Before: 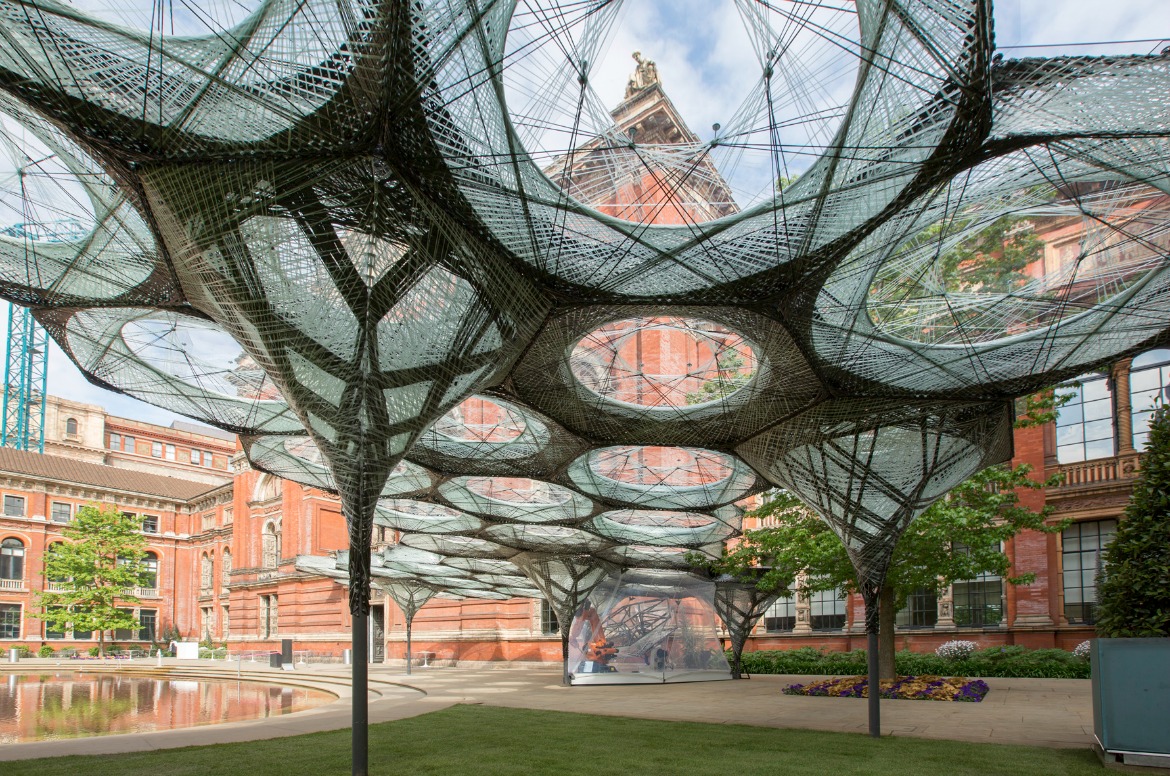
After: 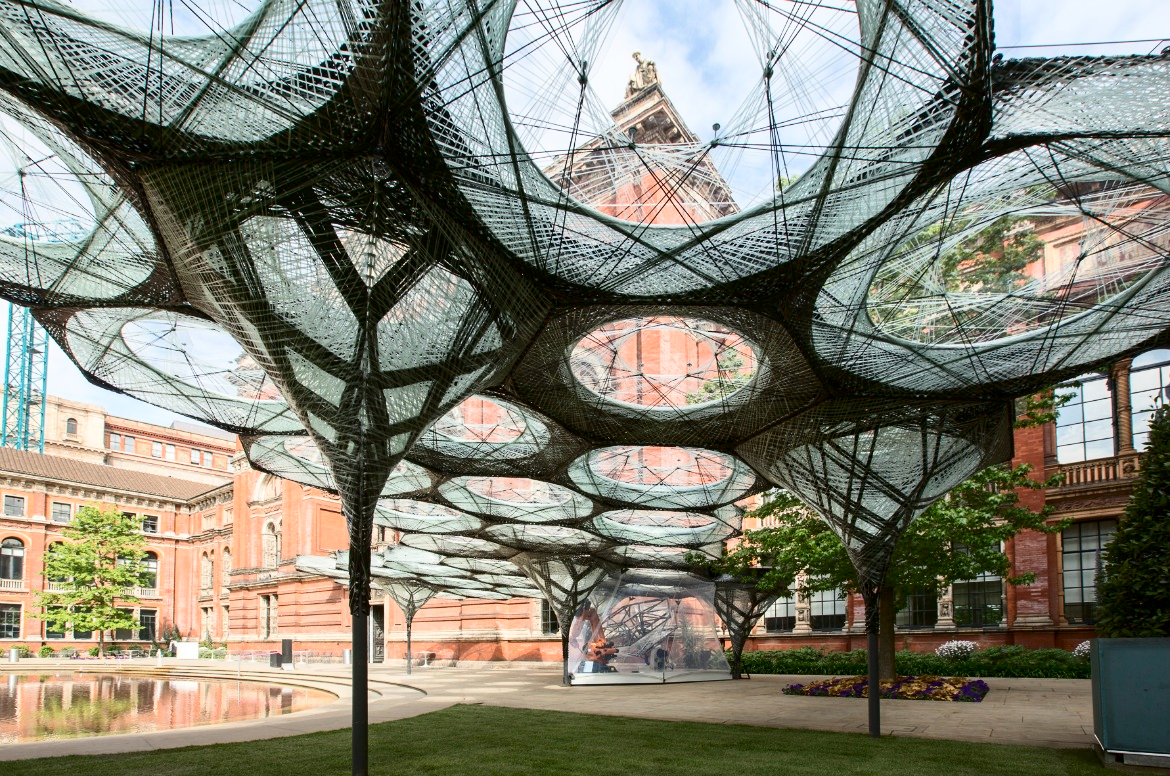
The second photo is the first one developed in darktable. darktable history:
contrast brightness saturation: contrast 0.289
